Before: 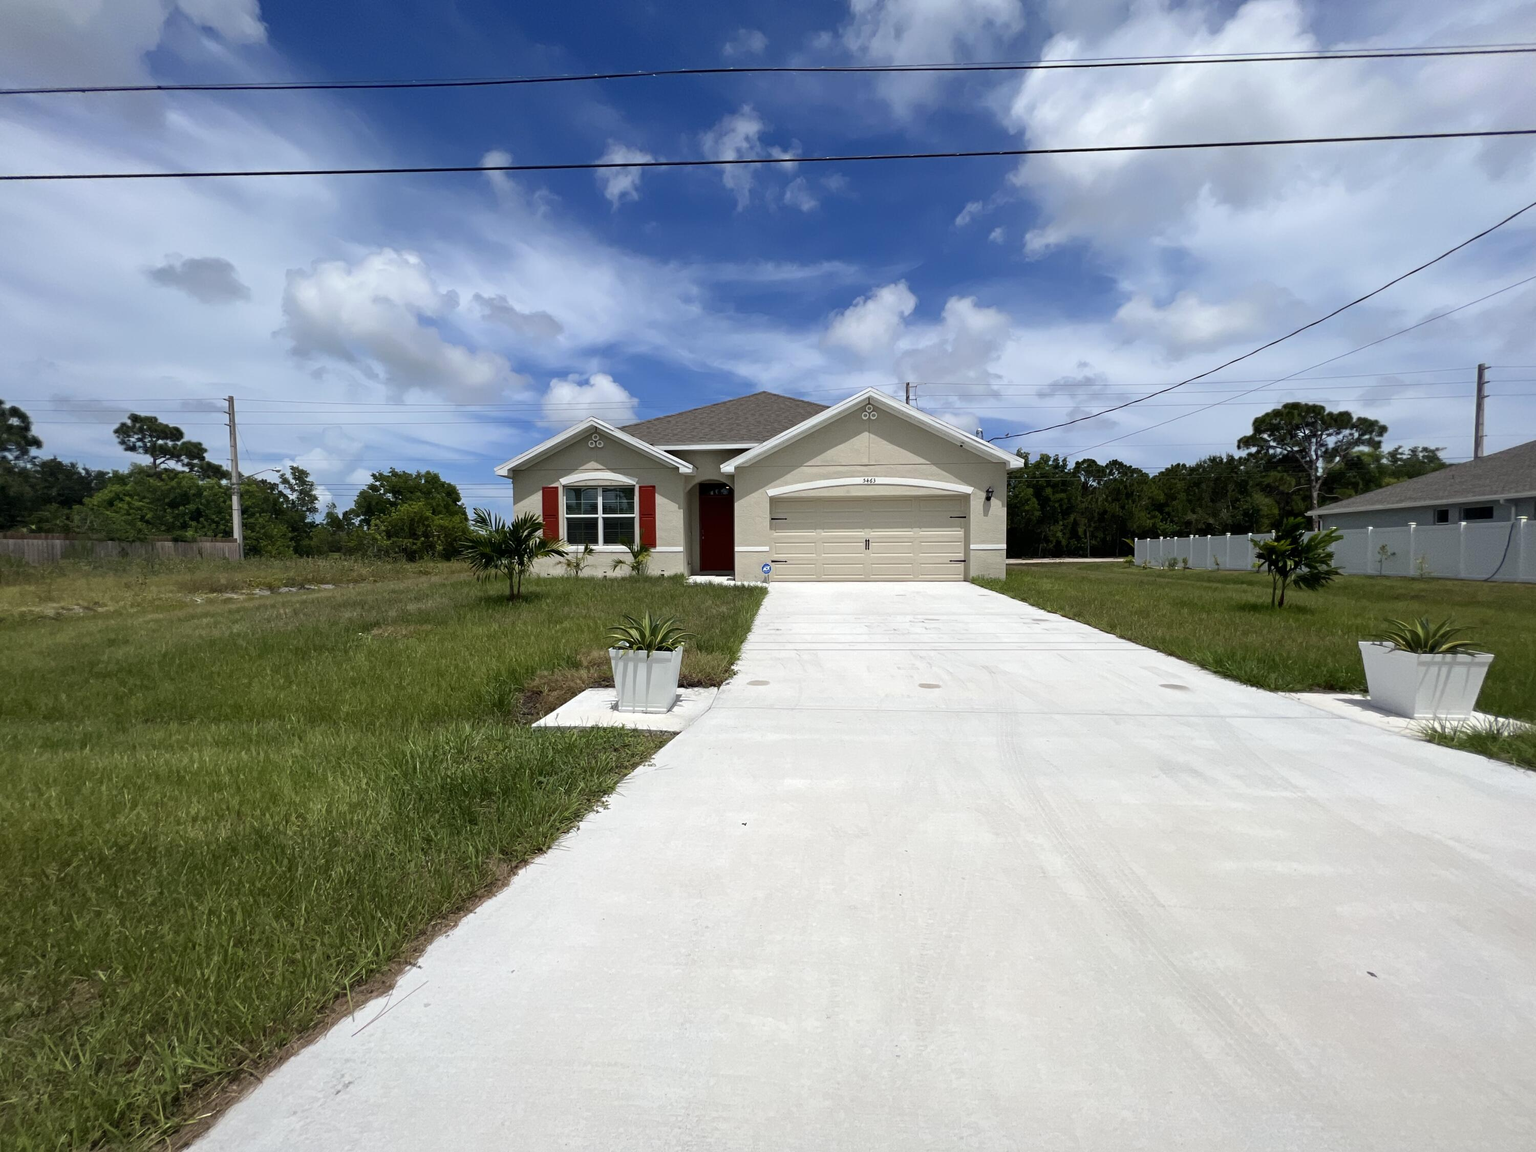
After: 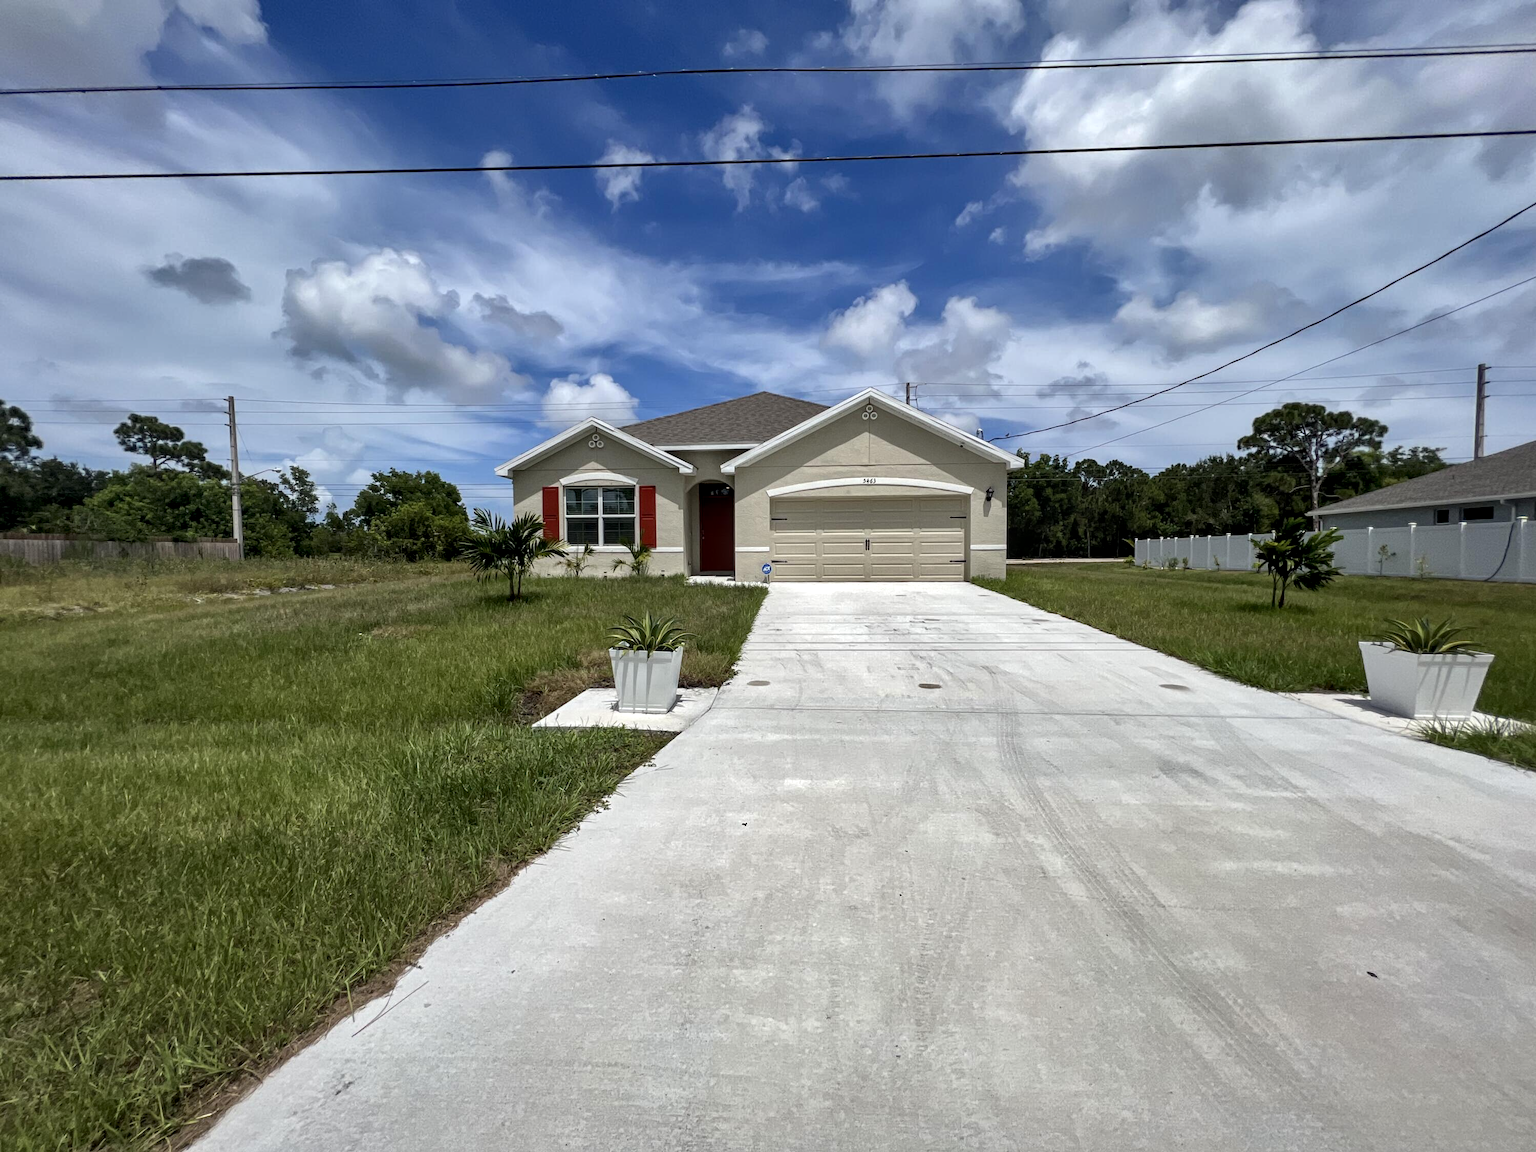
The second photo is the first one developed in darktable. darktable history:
local contrast: detail 130%
shadows and highlights: shadows 30.67, highlights -62.98, soften with gaussian
